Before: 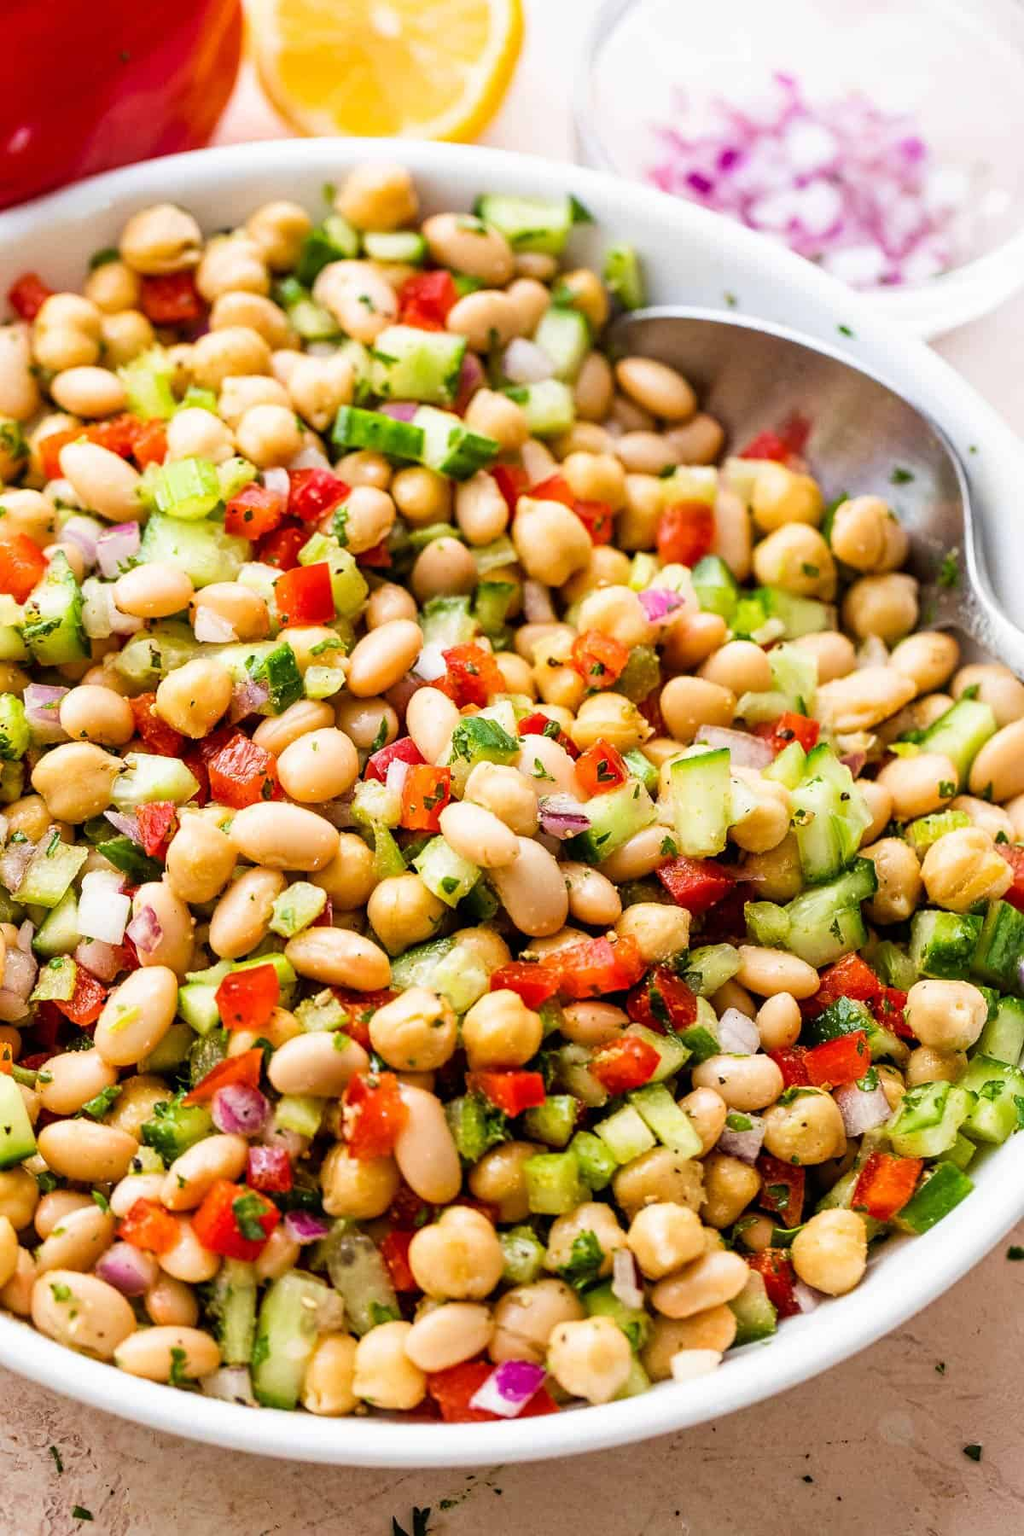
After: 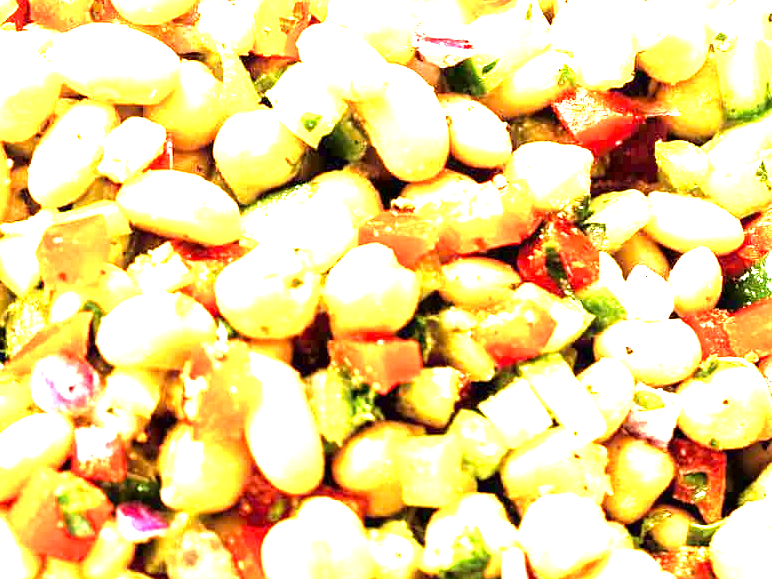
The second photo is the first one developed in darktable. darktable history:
crop: left 18.121%, top 50.941%, right 17.535%, bottom 16.89%
tone equalizer: -8 EV -0.72 EV, -7 EV -0.697 EV, -6 EV -0.586 EV, -5 EV -0.379 EV, -3 EV 0.371 EV, -2 EV 0.6 EV, -1 EV 0.7 EV, +0 EV 0.728 EV, mask exposure compensation -0.496 EV
exposure: exposure 2.235 EV, compensate highlight preservation false
velvia: strength 75%
